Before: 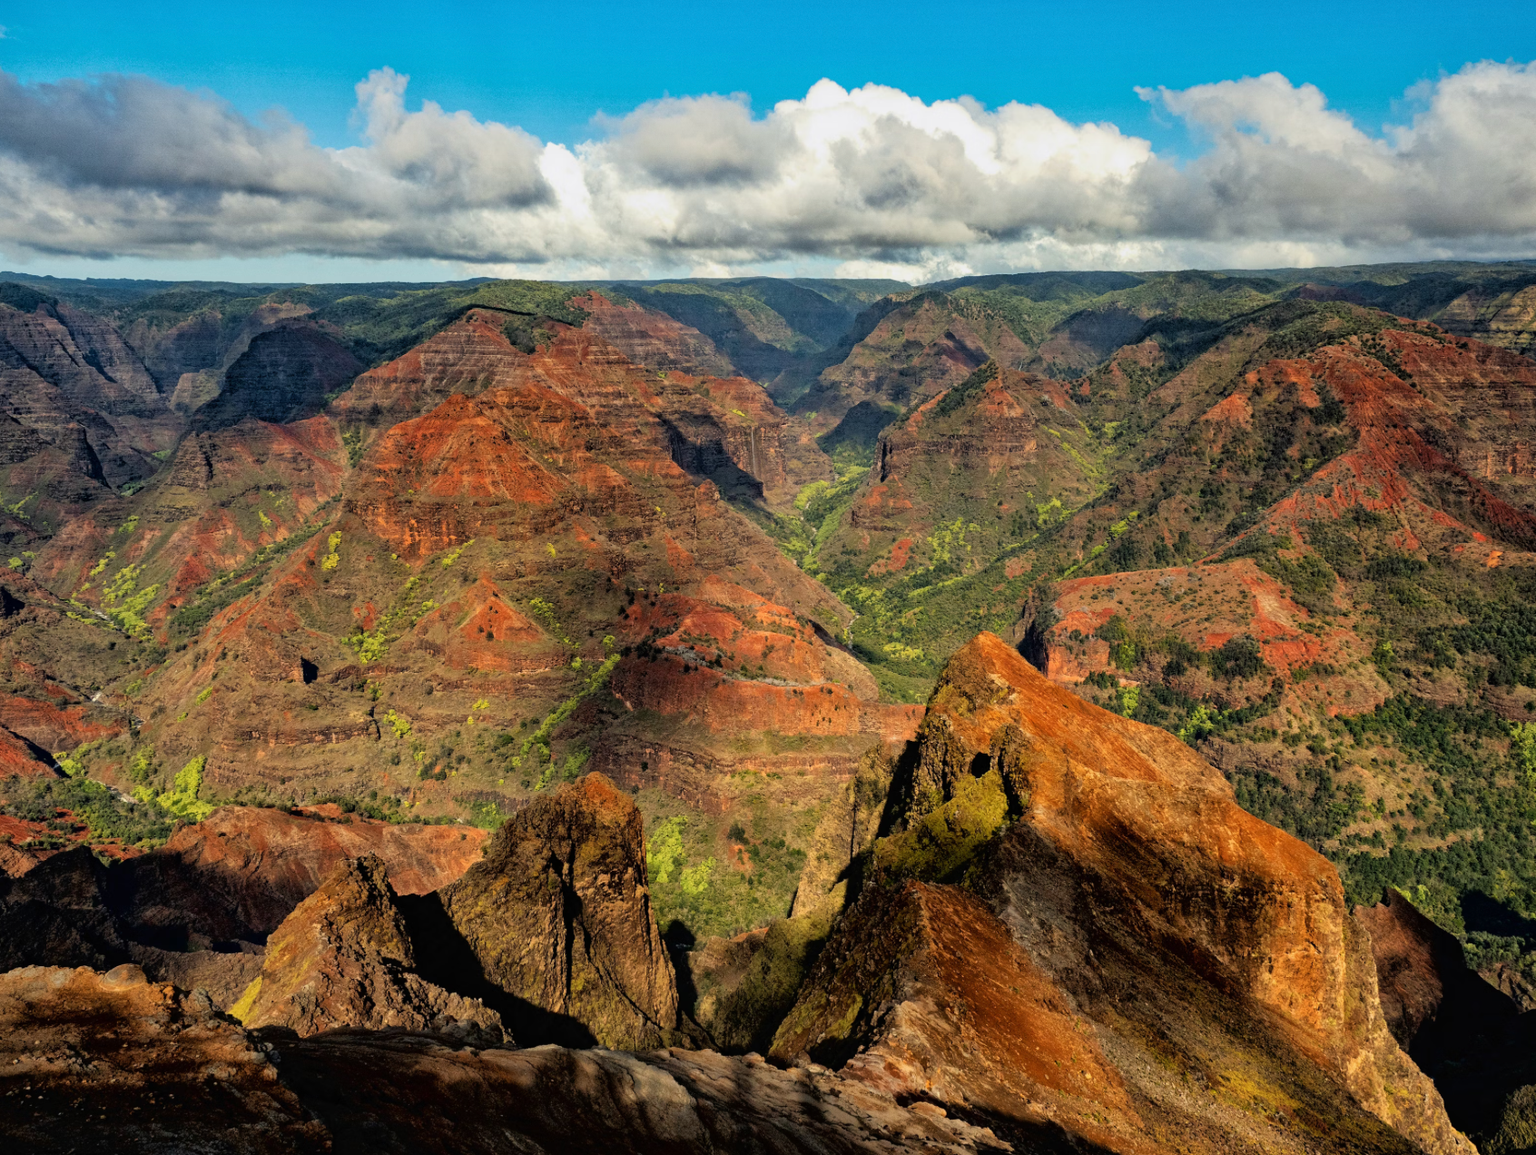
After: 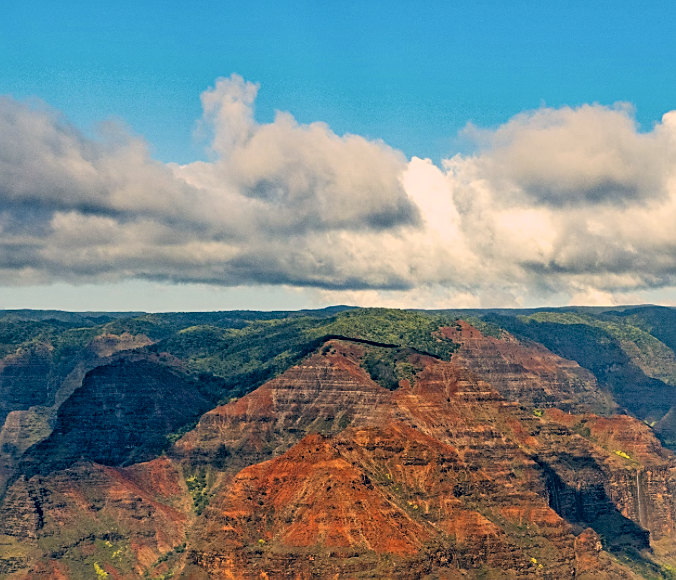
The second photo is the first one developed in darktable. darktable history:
crop and rotate: left 11.291%, top 0.072%, right 48.712%, bottom 54.304%
color correction: highlights a* 10.35, highlights b* 14.53, shadows a* -9.85, shadows b* -15.02
sharpen: on, module defaults
